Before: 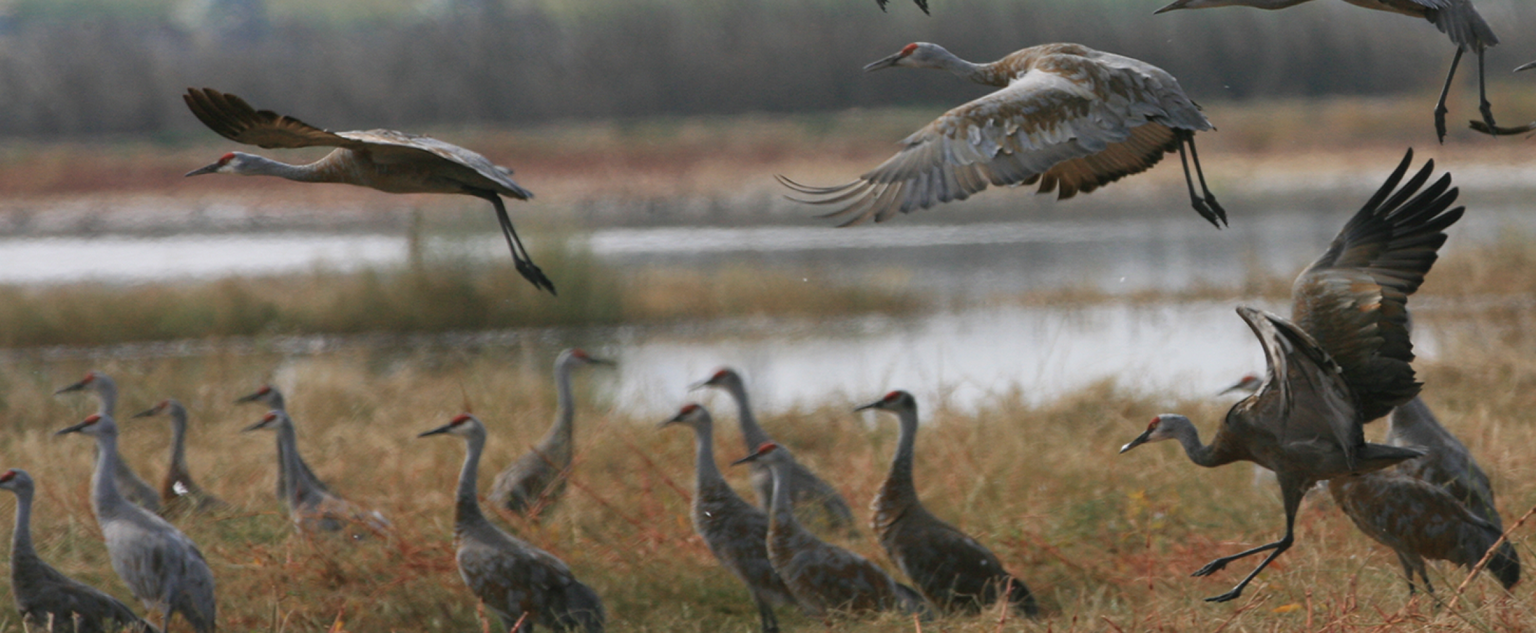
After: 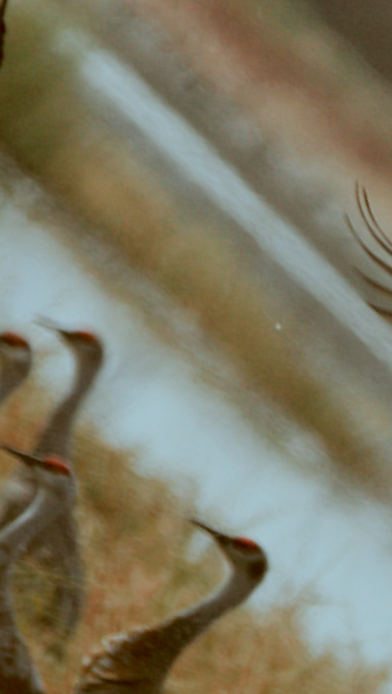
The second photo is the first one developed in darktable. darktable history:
color correction: highlights a* -14.32, highlights b* -16.01, shadows a* 10.78, shadows b* 28.73
filmic rgb: black relative exposure -8.33 EV, white relative exposure 4.68 EV, hardness 3.8
crop and rotate: angle -45.06°, top 16.124%, right 0.96%, bottom 11.703%
